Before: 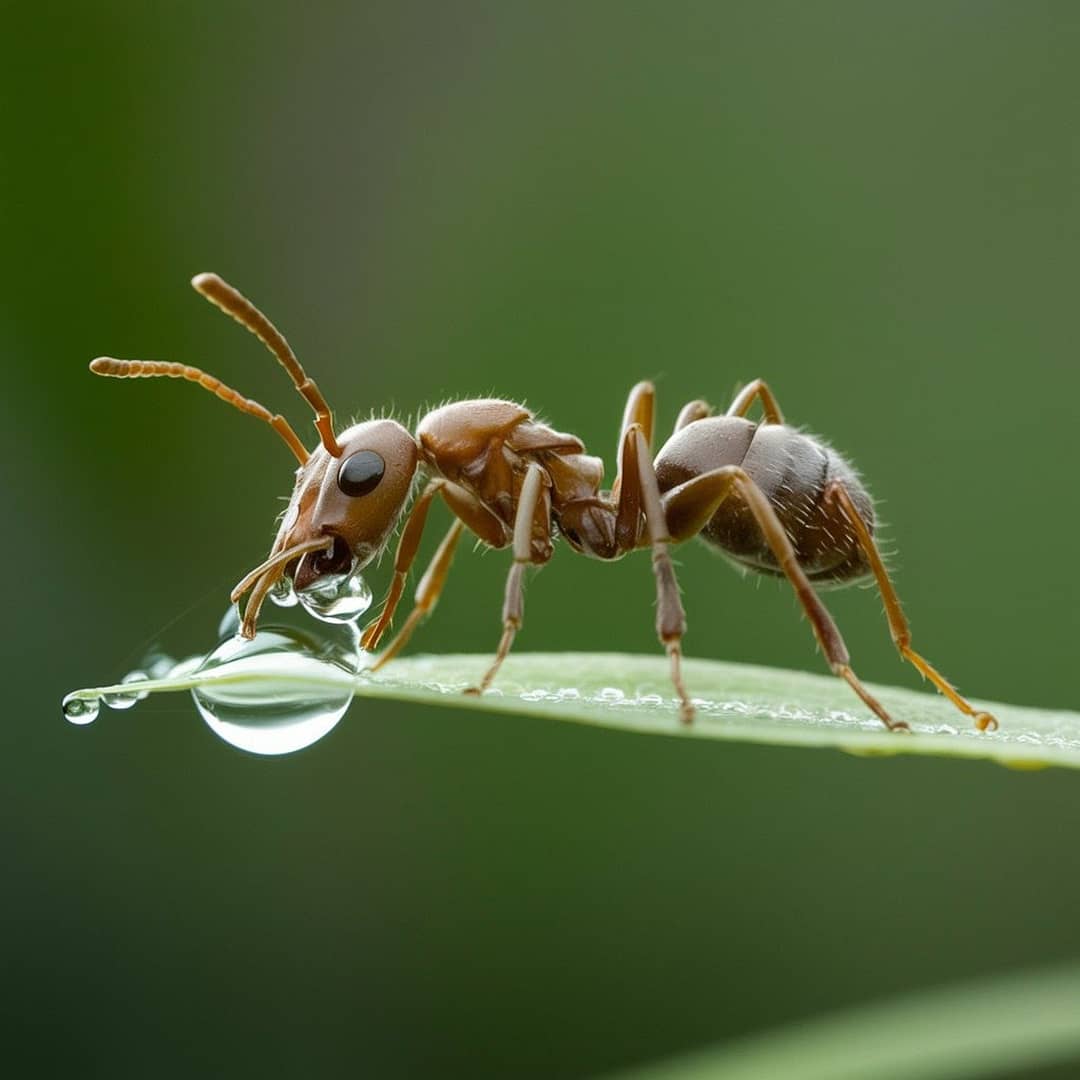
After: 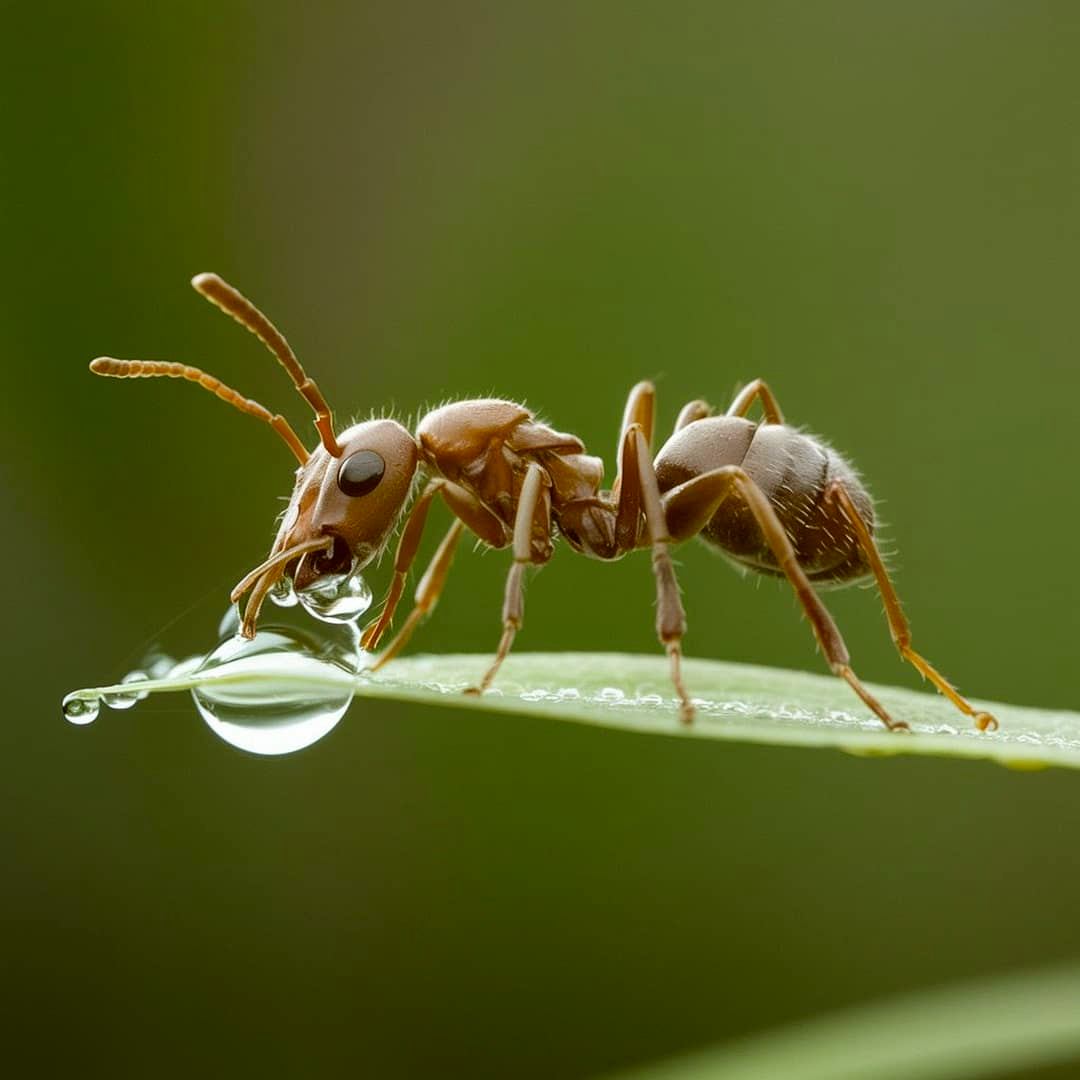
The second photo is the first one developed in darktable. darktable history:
color correction: highlights a* -0.538, highlights b* 0.183, shadows a* 4.97, shadows b* 20.05
